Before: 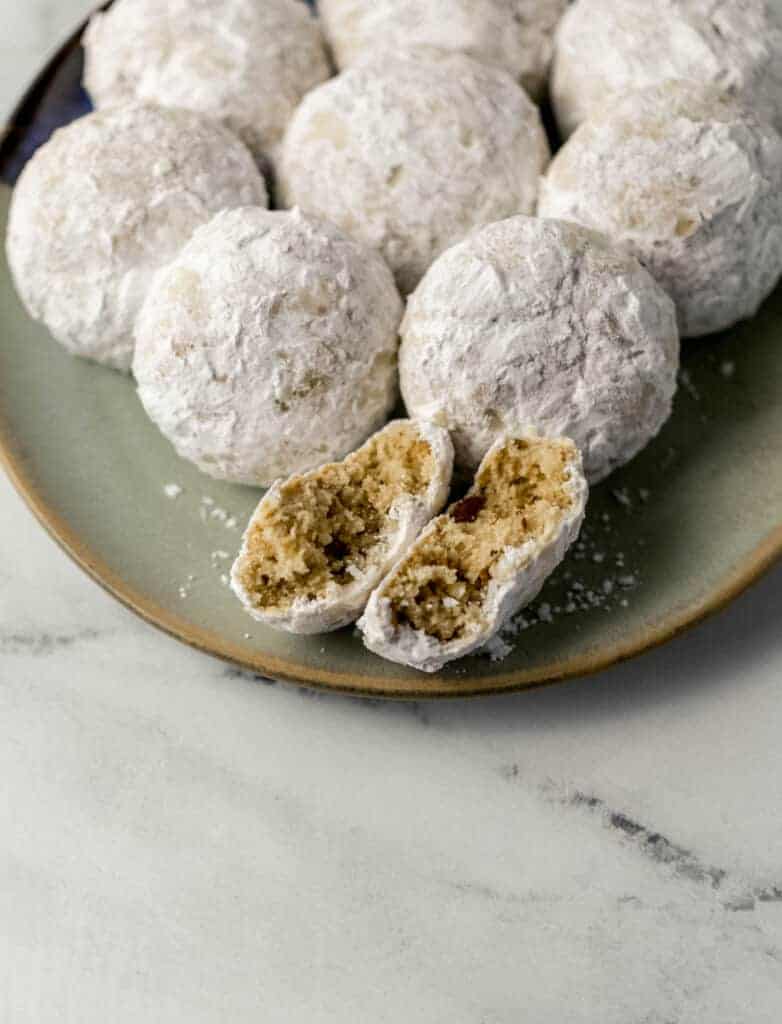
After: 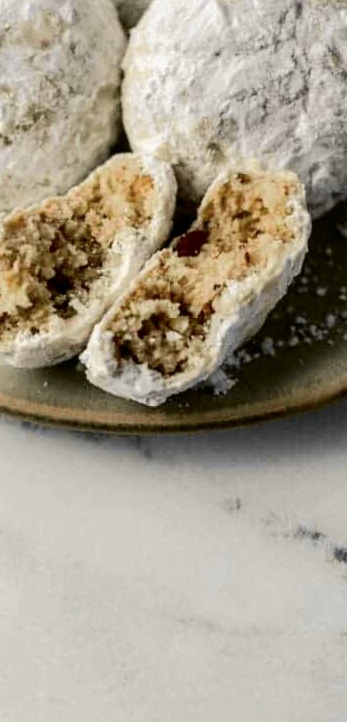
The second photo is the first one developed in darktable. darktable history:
tone curve: curves: ch0 [(0.003, 0) (0.066, 0.031) (0.163, 0.112) (0.264, 0.238) (0.395, 0.408) (0.517, 0.56) (0.684, 0.734) (0.791, 0.814) (1, 1)]; ch1 [(0, 0) (0.164, 0.115) (0.337, 0.332) (0.39, 0.398) (0.464, 0.461) (0.501, 0.5) (0.507, 0.5) (0.534, 0.532) (0.577, 0.59) (0.652, 0.681) (0.733, 0.749) (0.811, 0.796) (1, 1)]; ch2 [(0, 0) (0.337, 0.382) (0.464, 0.476) (0.501, 0.5) (0.527, 0.54) (0.551, 0.565) (0.6, 0.59) (0.687, 0.675) (1, 1)], color space Lab, independent channels, preserve colors none
contrast brightness saturation: saturation -0.029
crop: left 35.479%, top 26.01%, right 20.12%, bottom 3.449%
